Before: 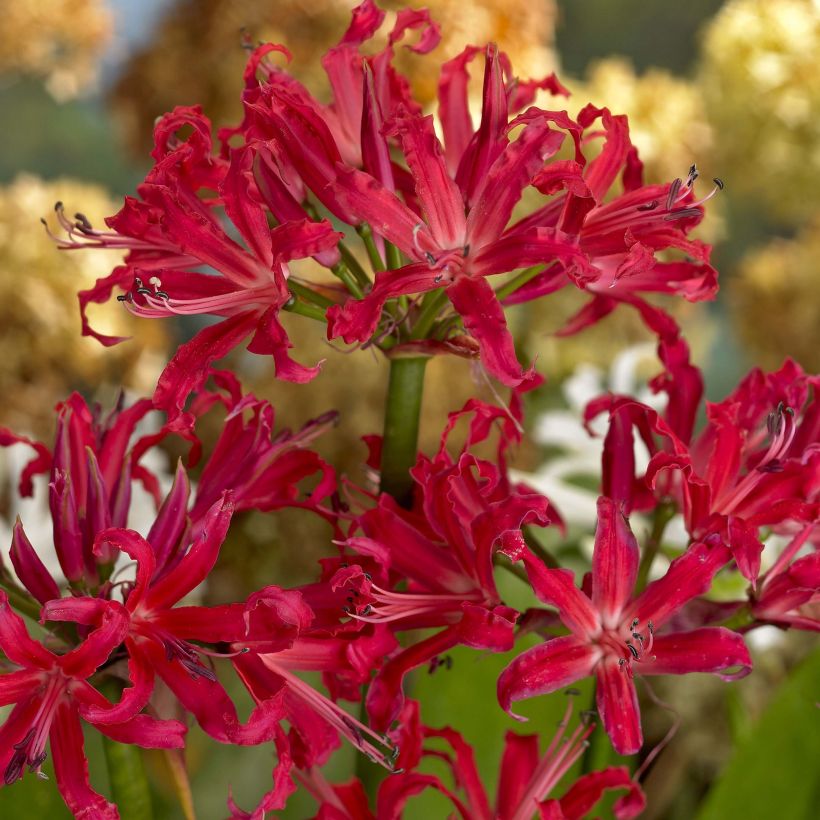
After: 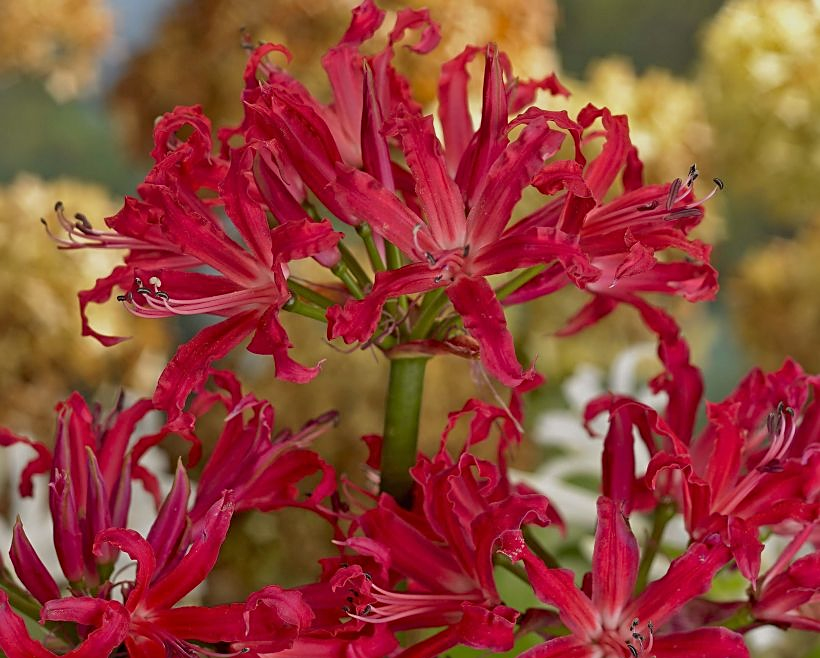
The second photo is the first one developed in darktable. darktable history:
crop: bottom 19.644%
sharpen: on, module defaults
tone equalizer: -8 EV 0.25 EV, -7 EV 0.417 EV, -6 EV 0.417 EV, -5 EV 0.25 EV, -3 EV -0.25 EV, -2 EV -0.417 EV, -1 EV -0.417 EV, +0 EV -0.25 EV, edges refinement/feathering 500, mask exposure compensation -1.57 EV, preserve details guided filter
